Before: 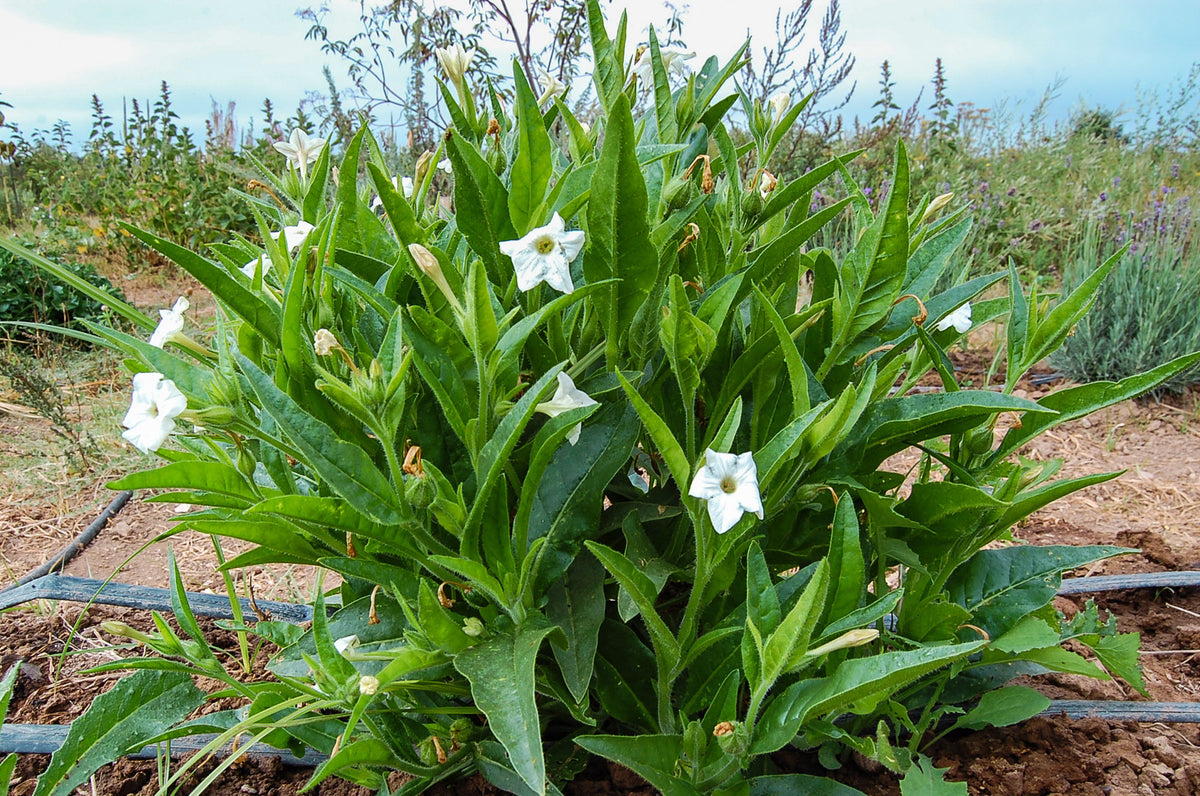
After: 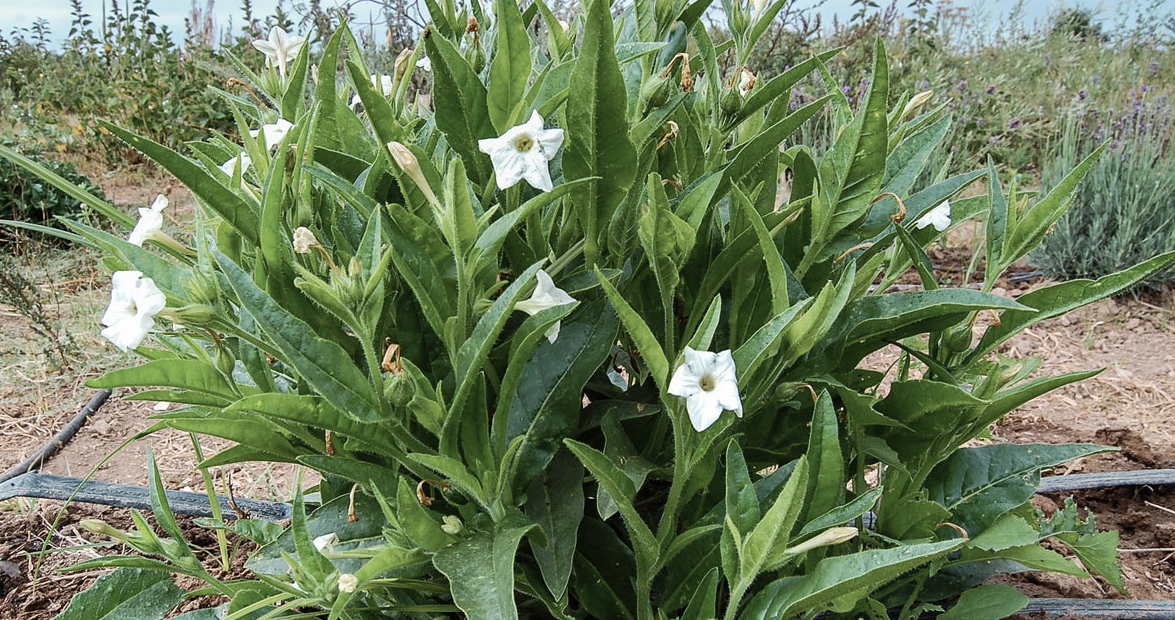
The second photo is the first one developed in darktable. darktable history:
crop and rotate: left 1.814%, top 12.818%, right 0.25%, bottom 9.225%
contrast brightness saturation: contrast 0.1, saturation -0.36
